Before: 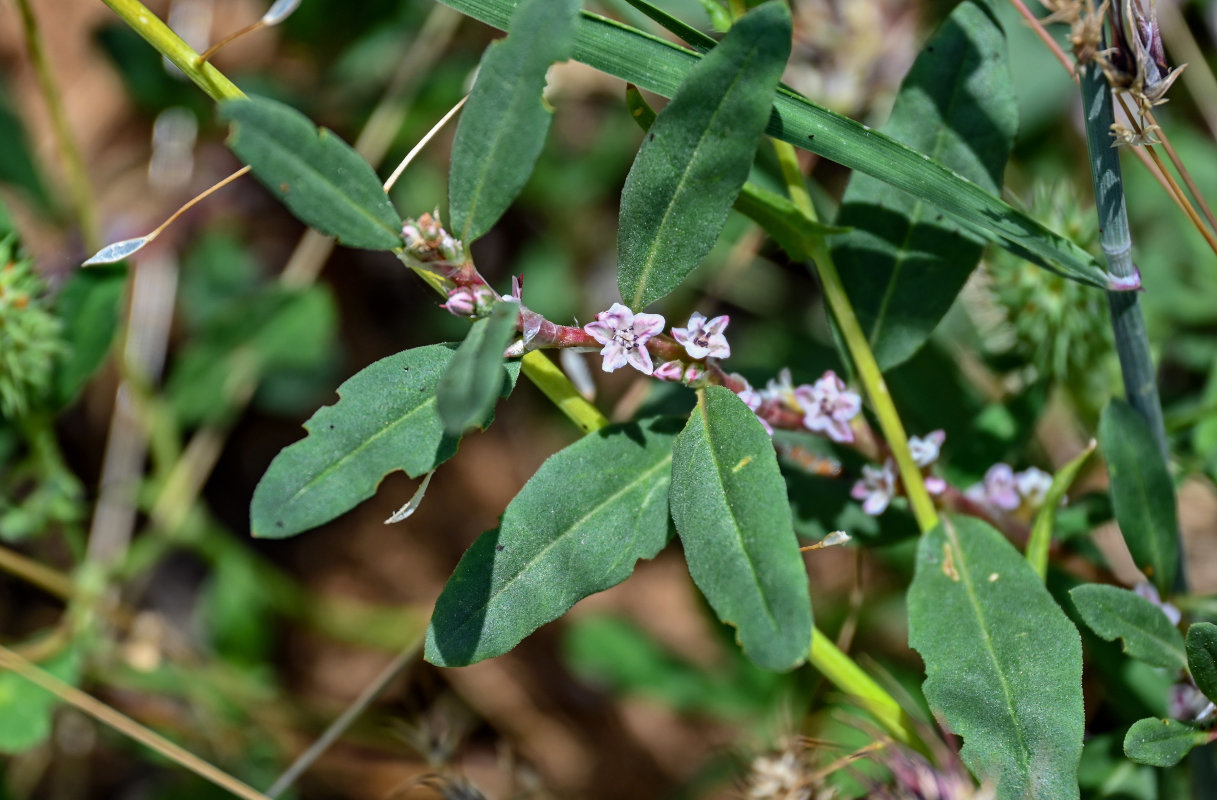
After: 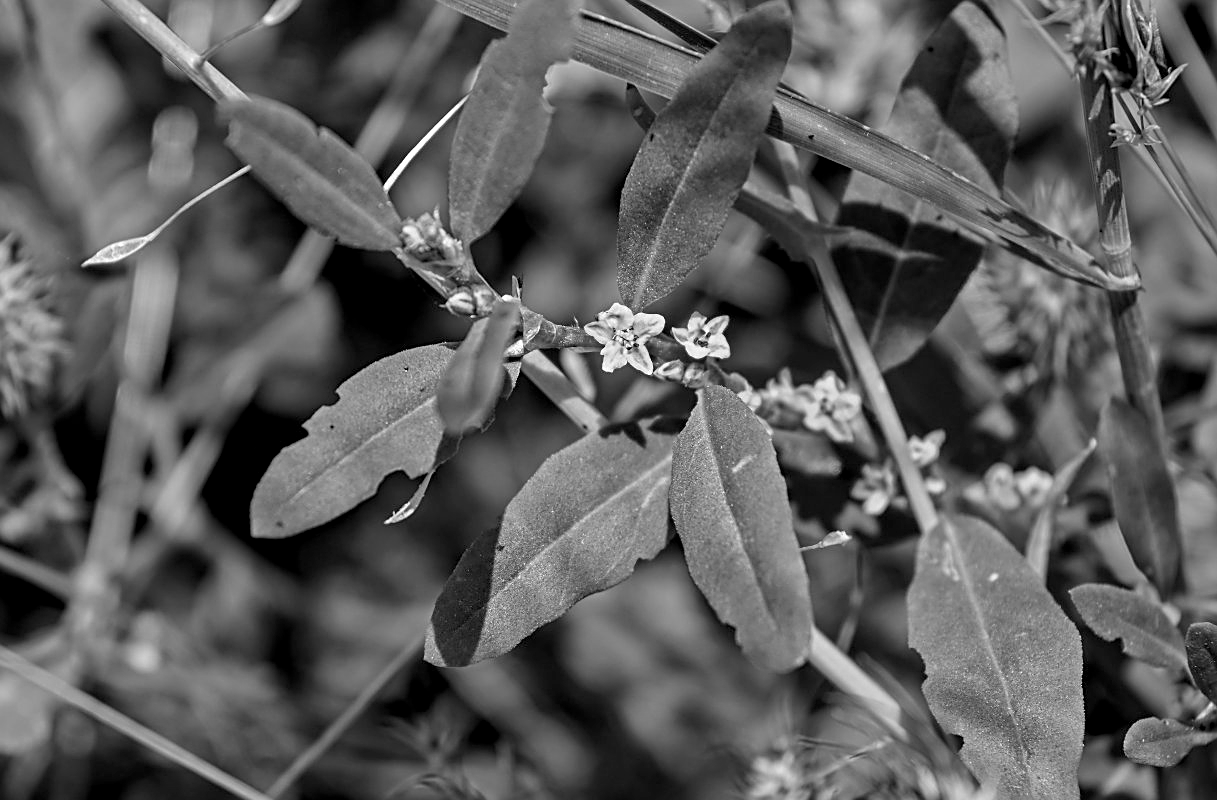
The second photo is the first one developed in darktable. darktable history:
monochrome: size 3.1
color balance rgb: shadows lift › chroma 2%, shadows lift › hue 217.2°, power › chroma 0.25%, power › hue 60°, highlights gain › chroma 1.5%, highlights gain › hue 309.6°, global offset › luminance -0.5%, perceptual saturation grading › global saturation 15%, global vibrance 20%
white balance: red 0.982, blue 1.018
sharpen: on, module defaults
